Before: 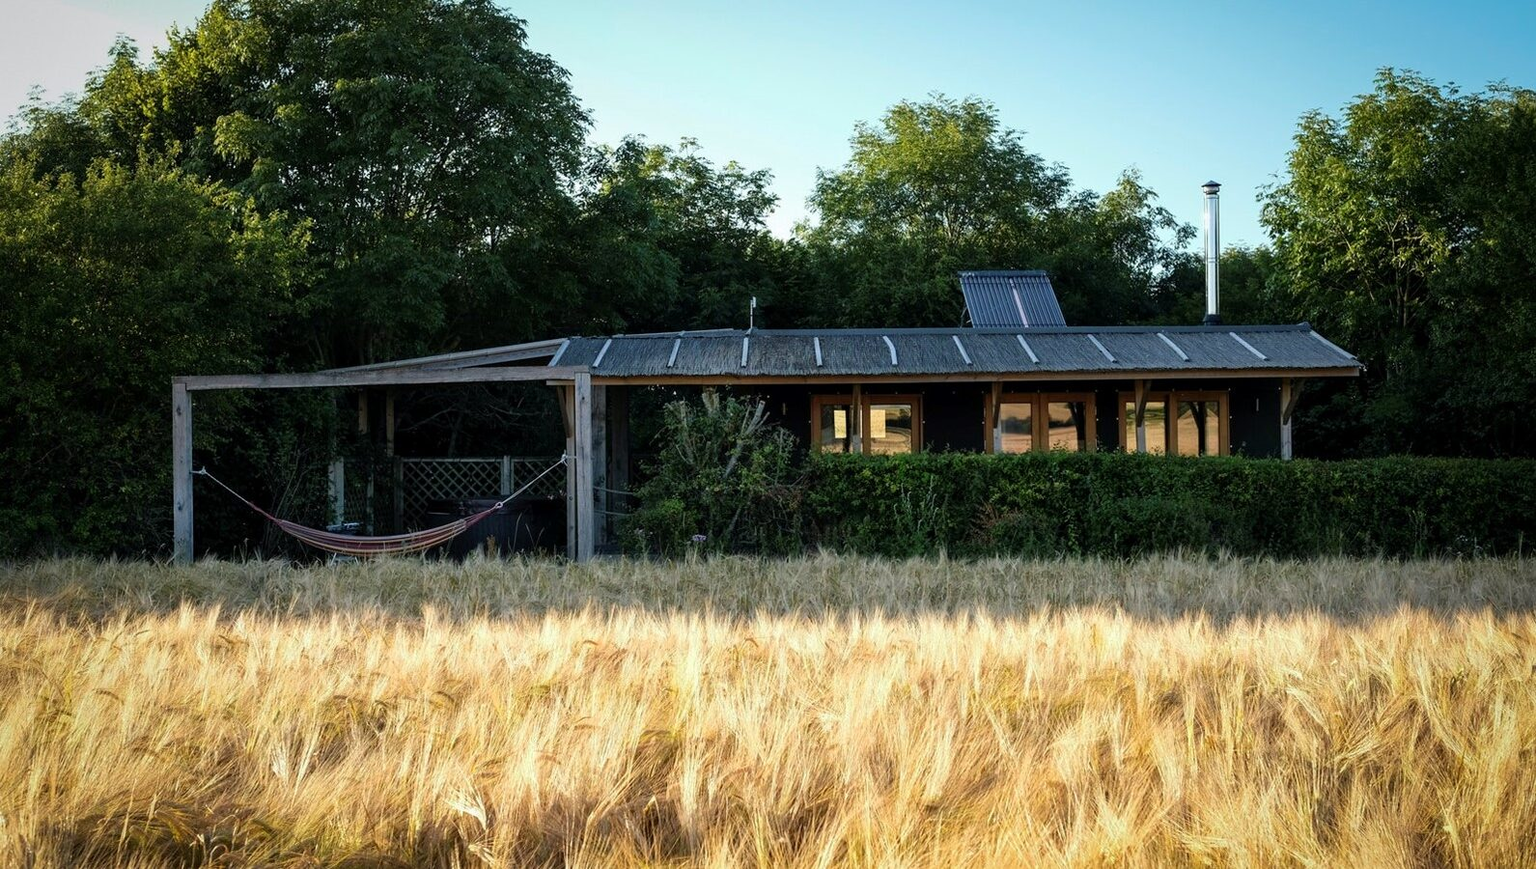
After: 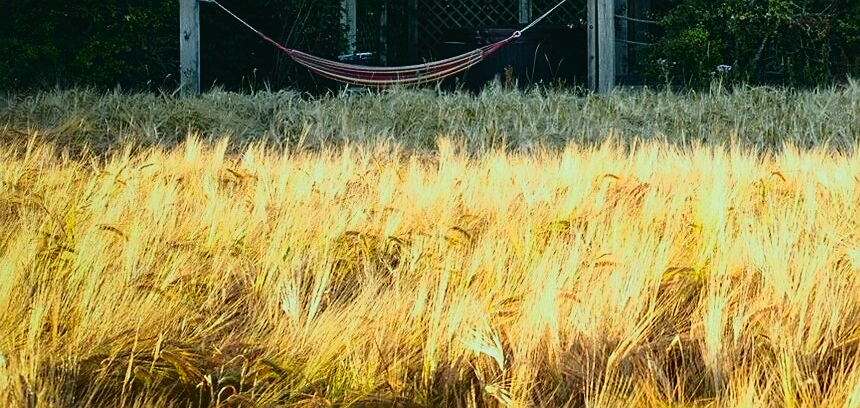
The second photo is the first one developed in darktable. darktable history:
sharpen: on, module defaults
crop and rotate: top 54.419%, right 45.919%, bottom 0.161%
color correction: highlights a* -7.43, highlights b* 1.53, shadows a* -3.13, saturation 1.4
tone curve: curves: ch0 [(0, 0.032) (0.094, 0.08) (0.265, 0.208) (0.41, 0.417) (0.498, 0.496) (0.638, 0.673) (0.819, 0.841) (0.96, 0.899)]; ch1 [(0, 0) (0.161, 0.092) (0.37, 0.302) (0.417, 0.434) (0.495, 0.498) (0.576, 0.589) (0.725, 0.765) (1, 1)]; ch2 [(0, 0) (0.352, 0.403) (0.45, 0.469) (0.521, 0.515) (0.59, 0.579) (1, 1)], color space Lab, independent channels, preserve colors none
